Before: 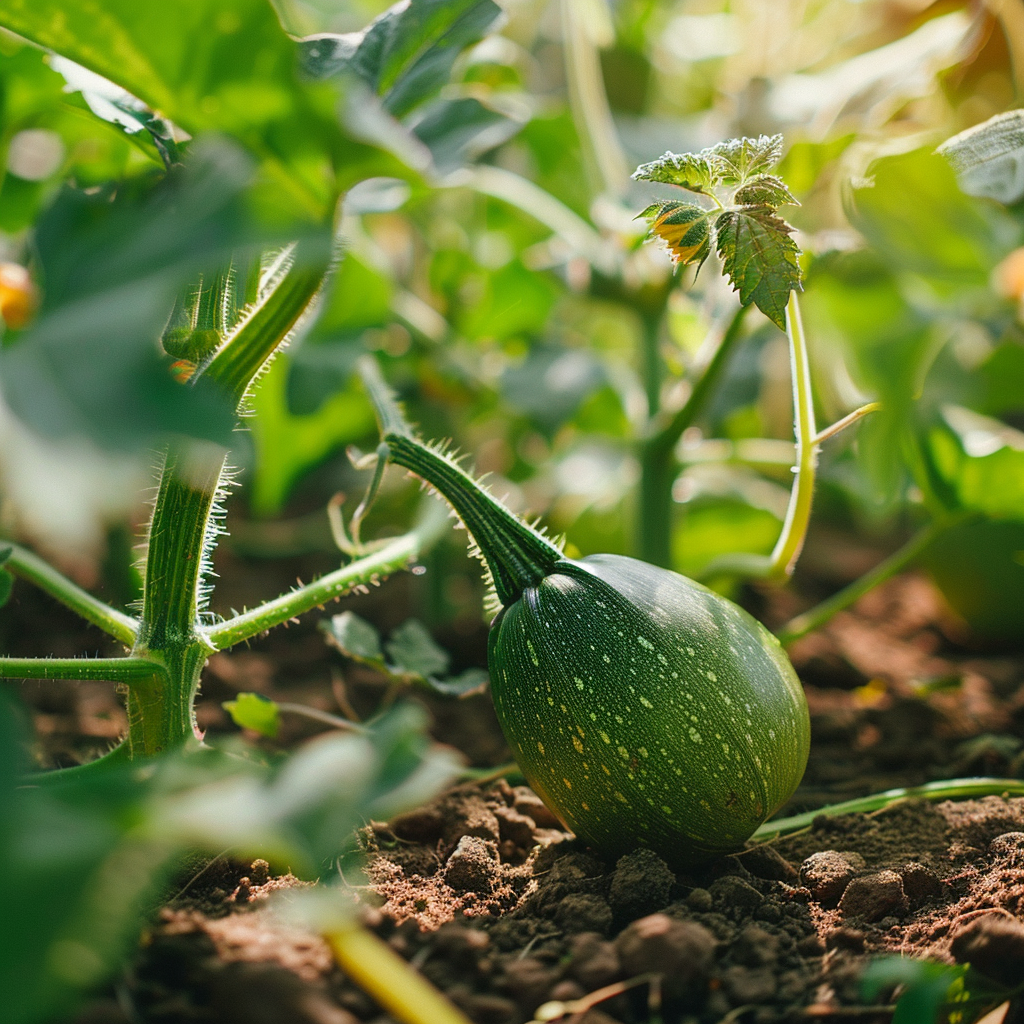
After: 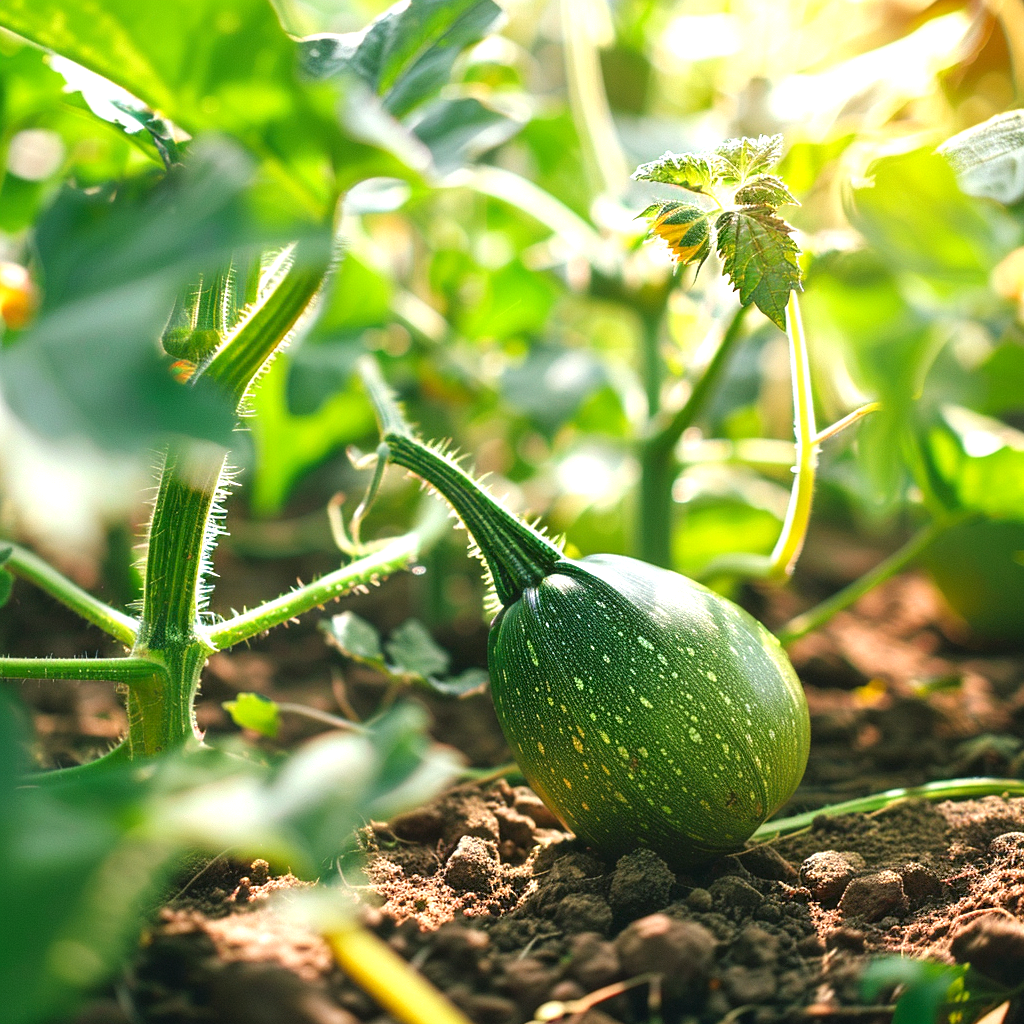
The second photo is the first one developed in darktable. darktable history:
exposure: black level correction 0.001, exposure 0.962 EV, compensate highlight preservation false
